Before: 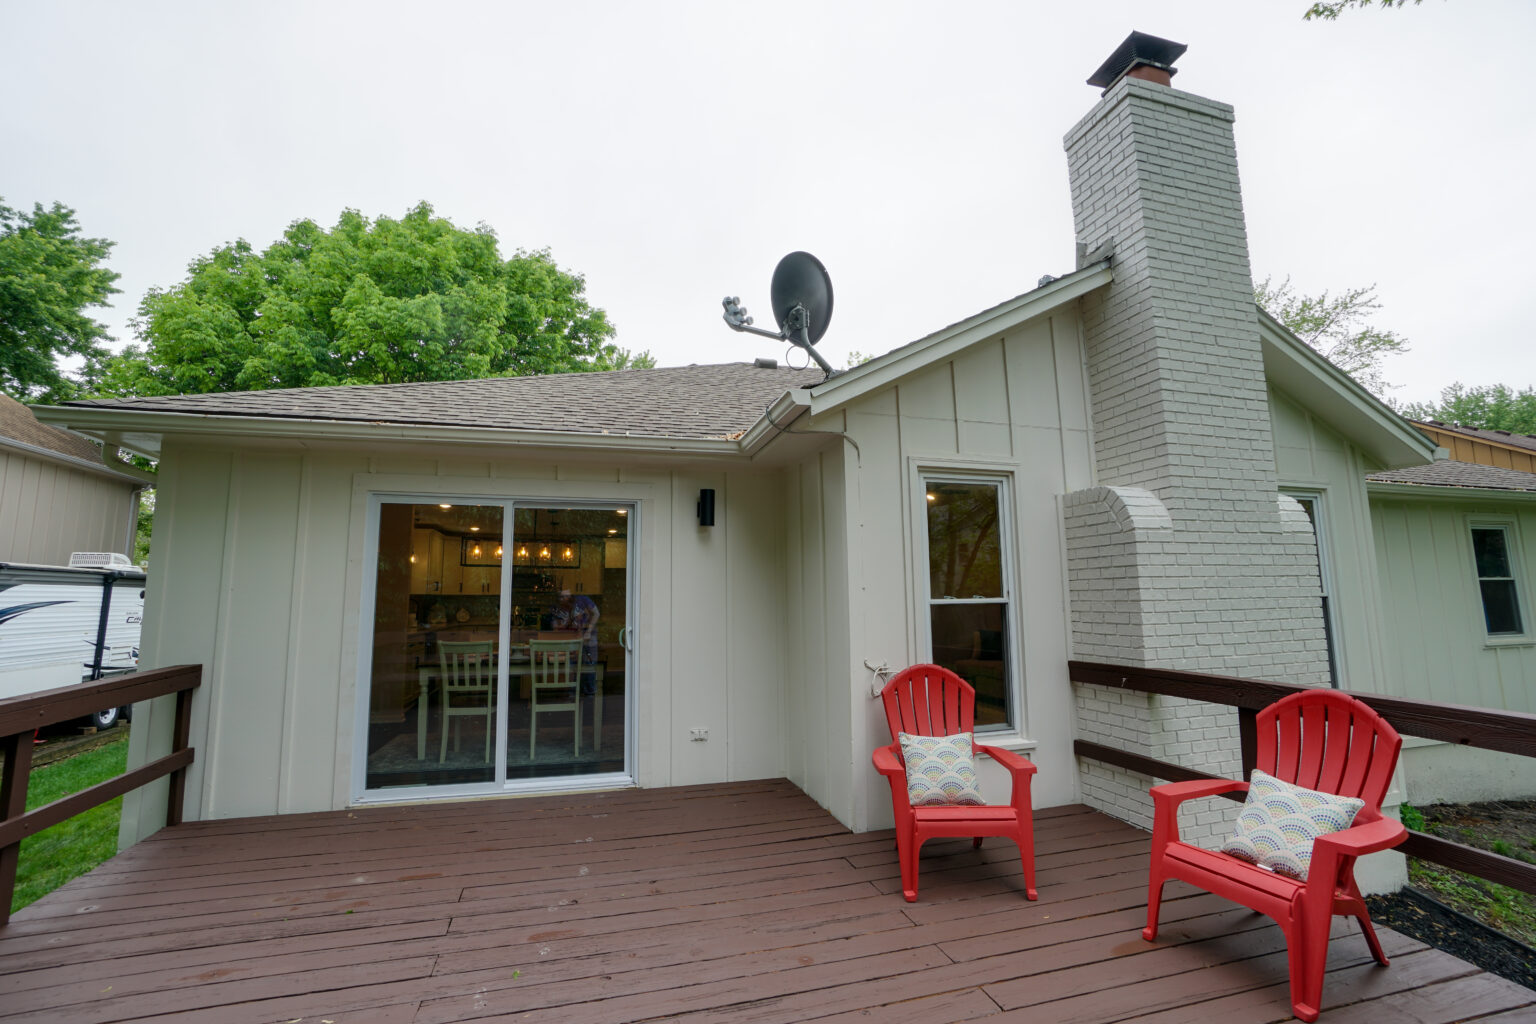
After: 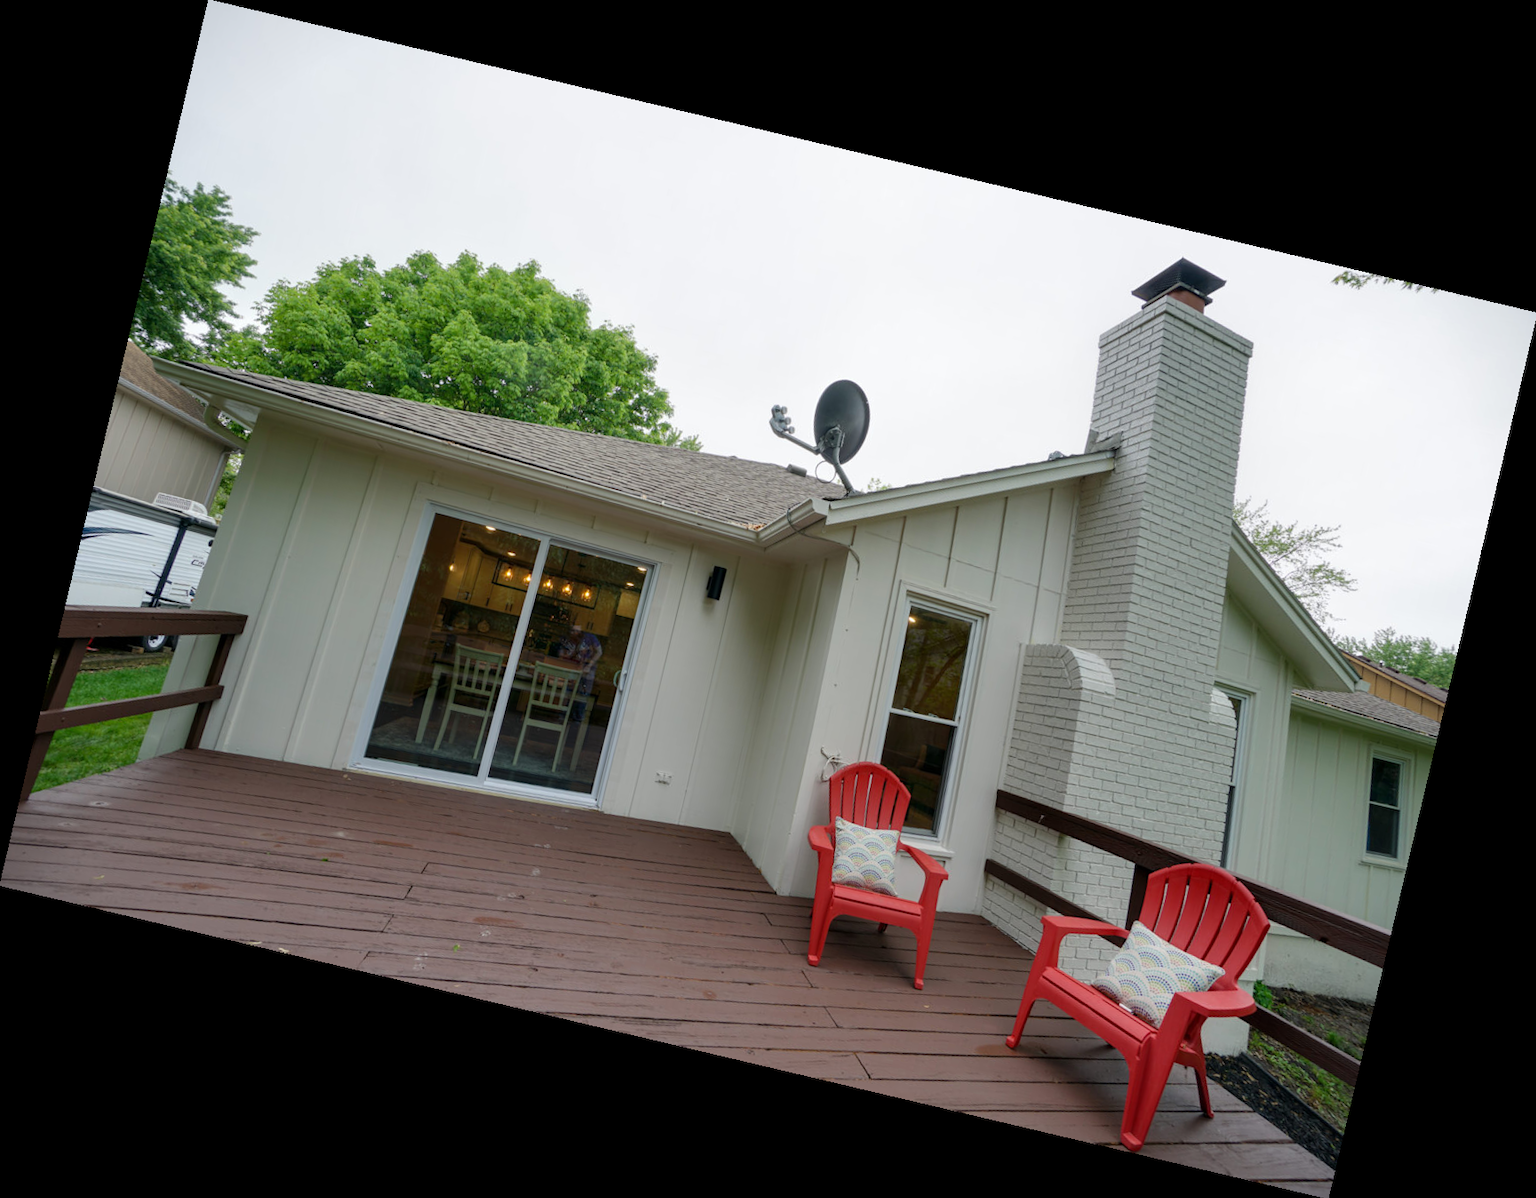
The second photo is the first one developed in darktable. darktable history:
vignetting: fall-off start 97.23%, saturation -0.024, center (-0.033, -0.042), width/height ratio 1.179, unbound false
rotate and perspective: rotation 13.27°, automatic cropping off
